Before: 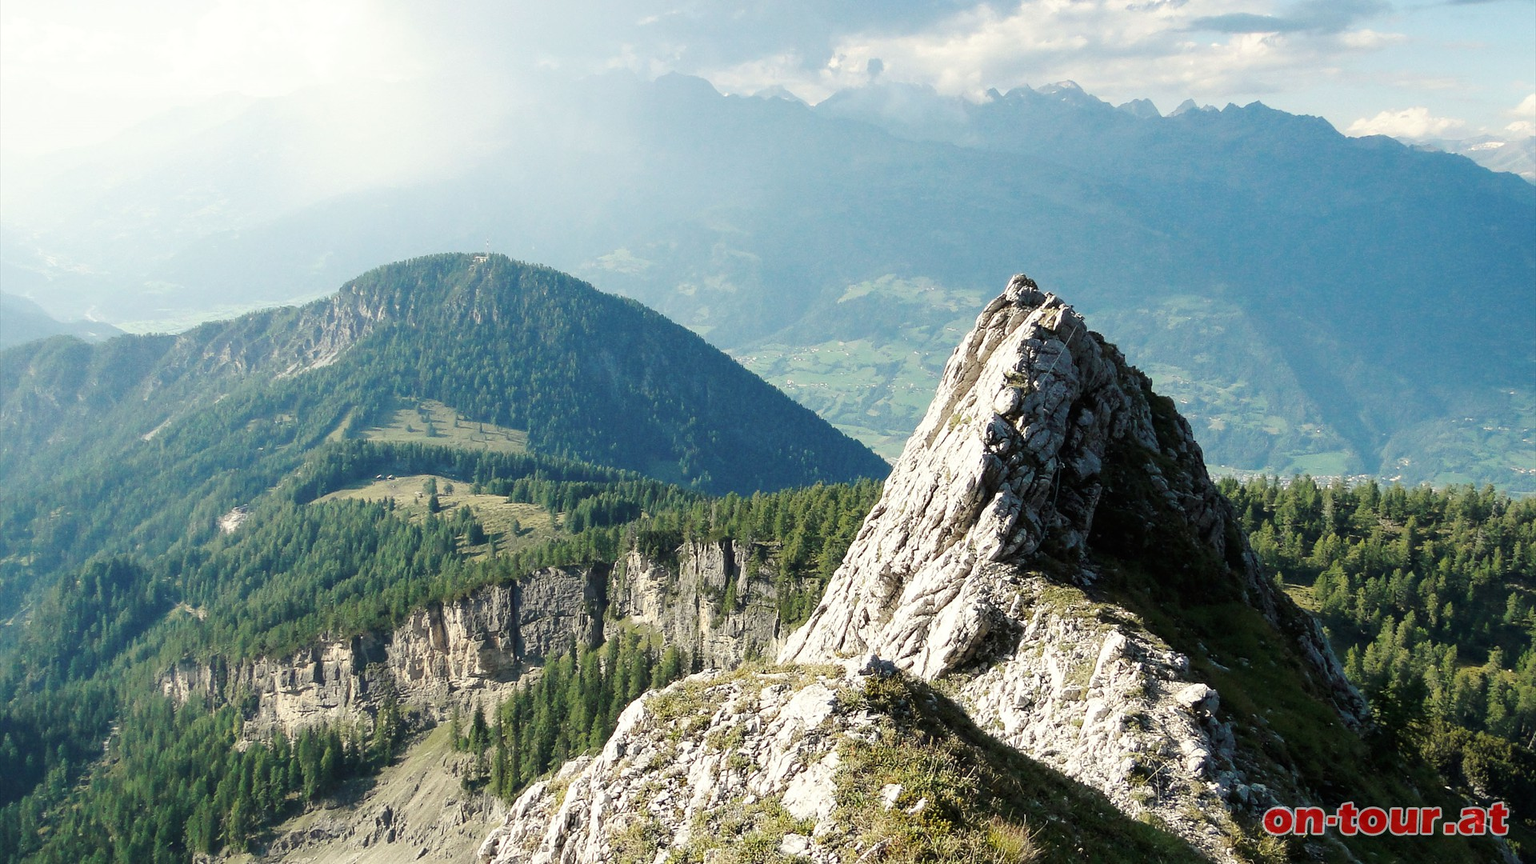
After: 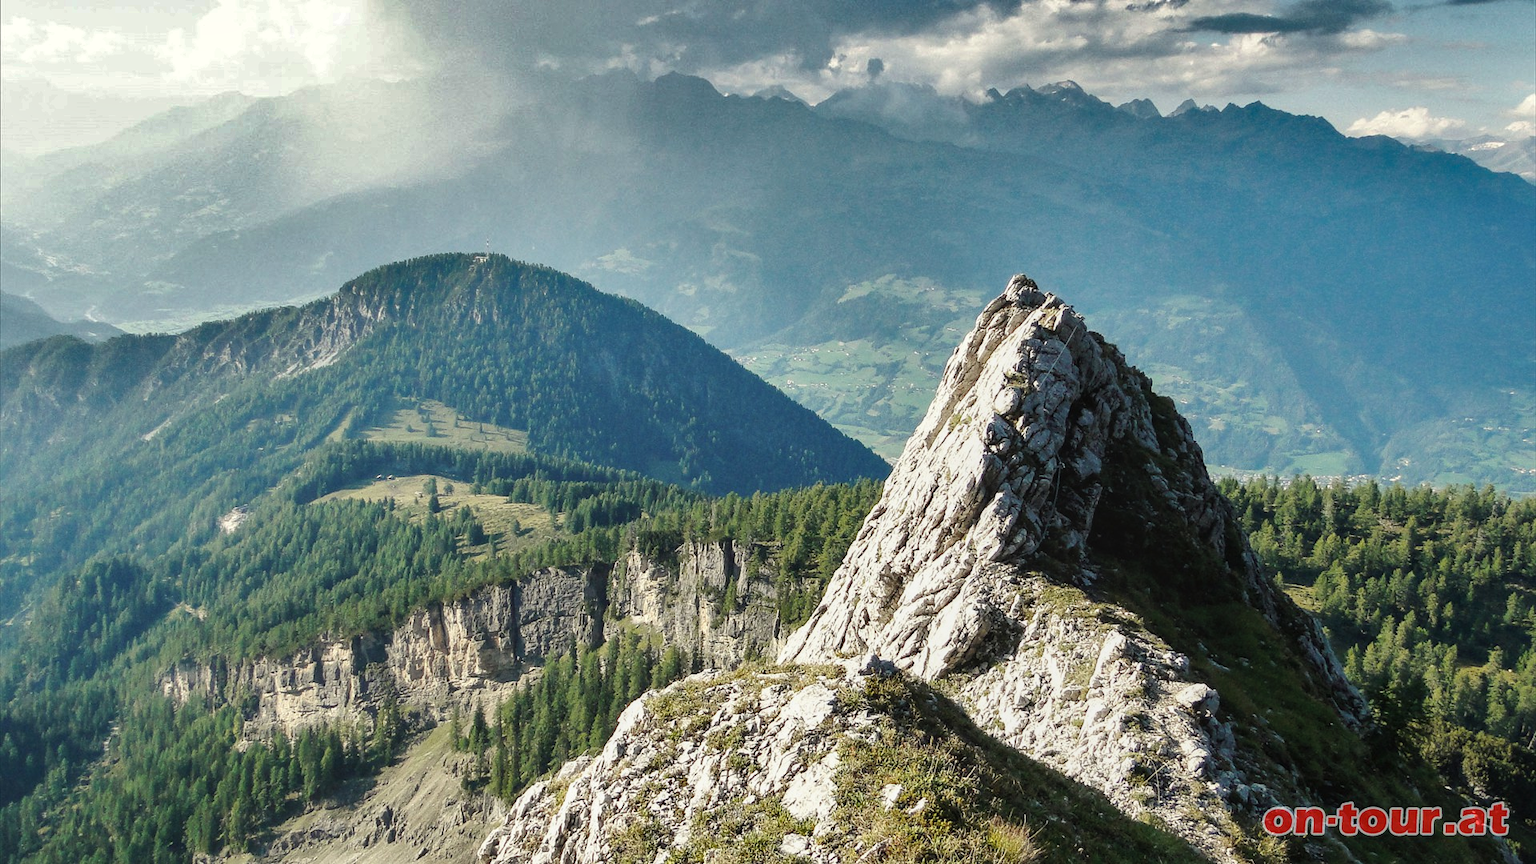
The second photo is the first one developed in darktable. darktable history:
local contrast: detail 110%
white balance: red 1, blue 1
shadows and highlights: shadows 20.91, highlights -82.73, soften with gaussian
